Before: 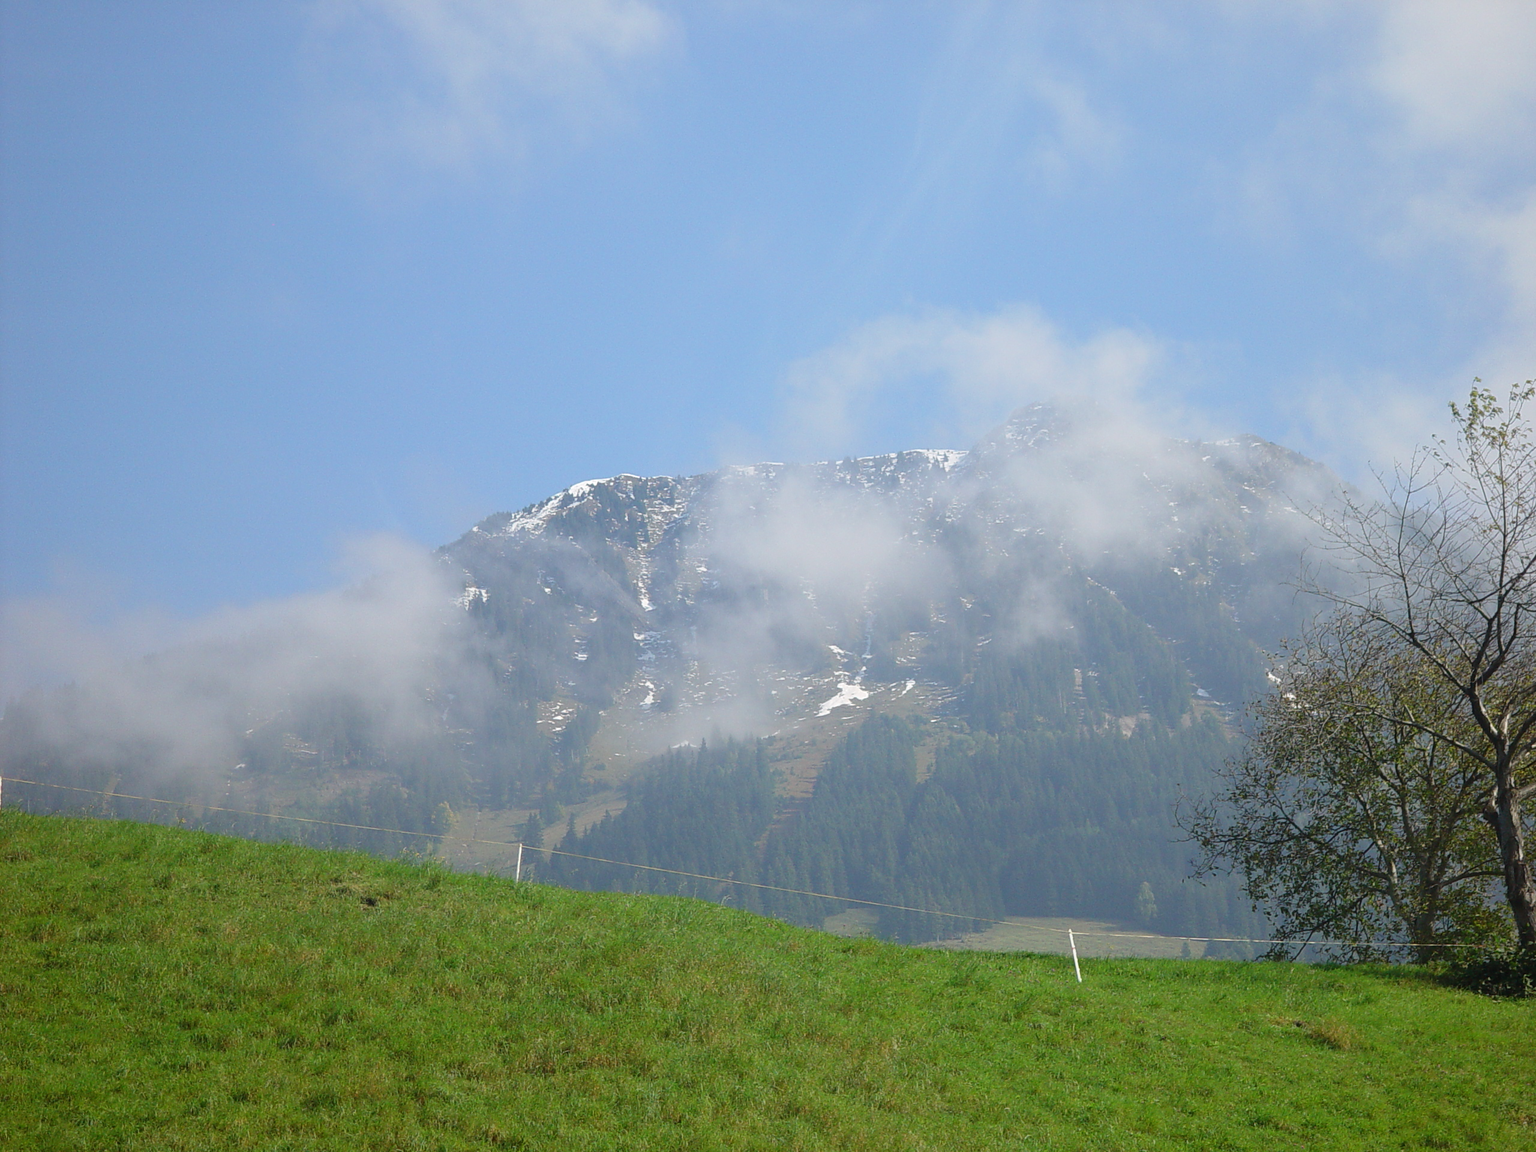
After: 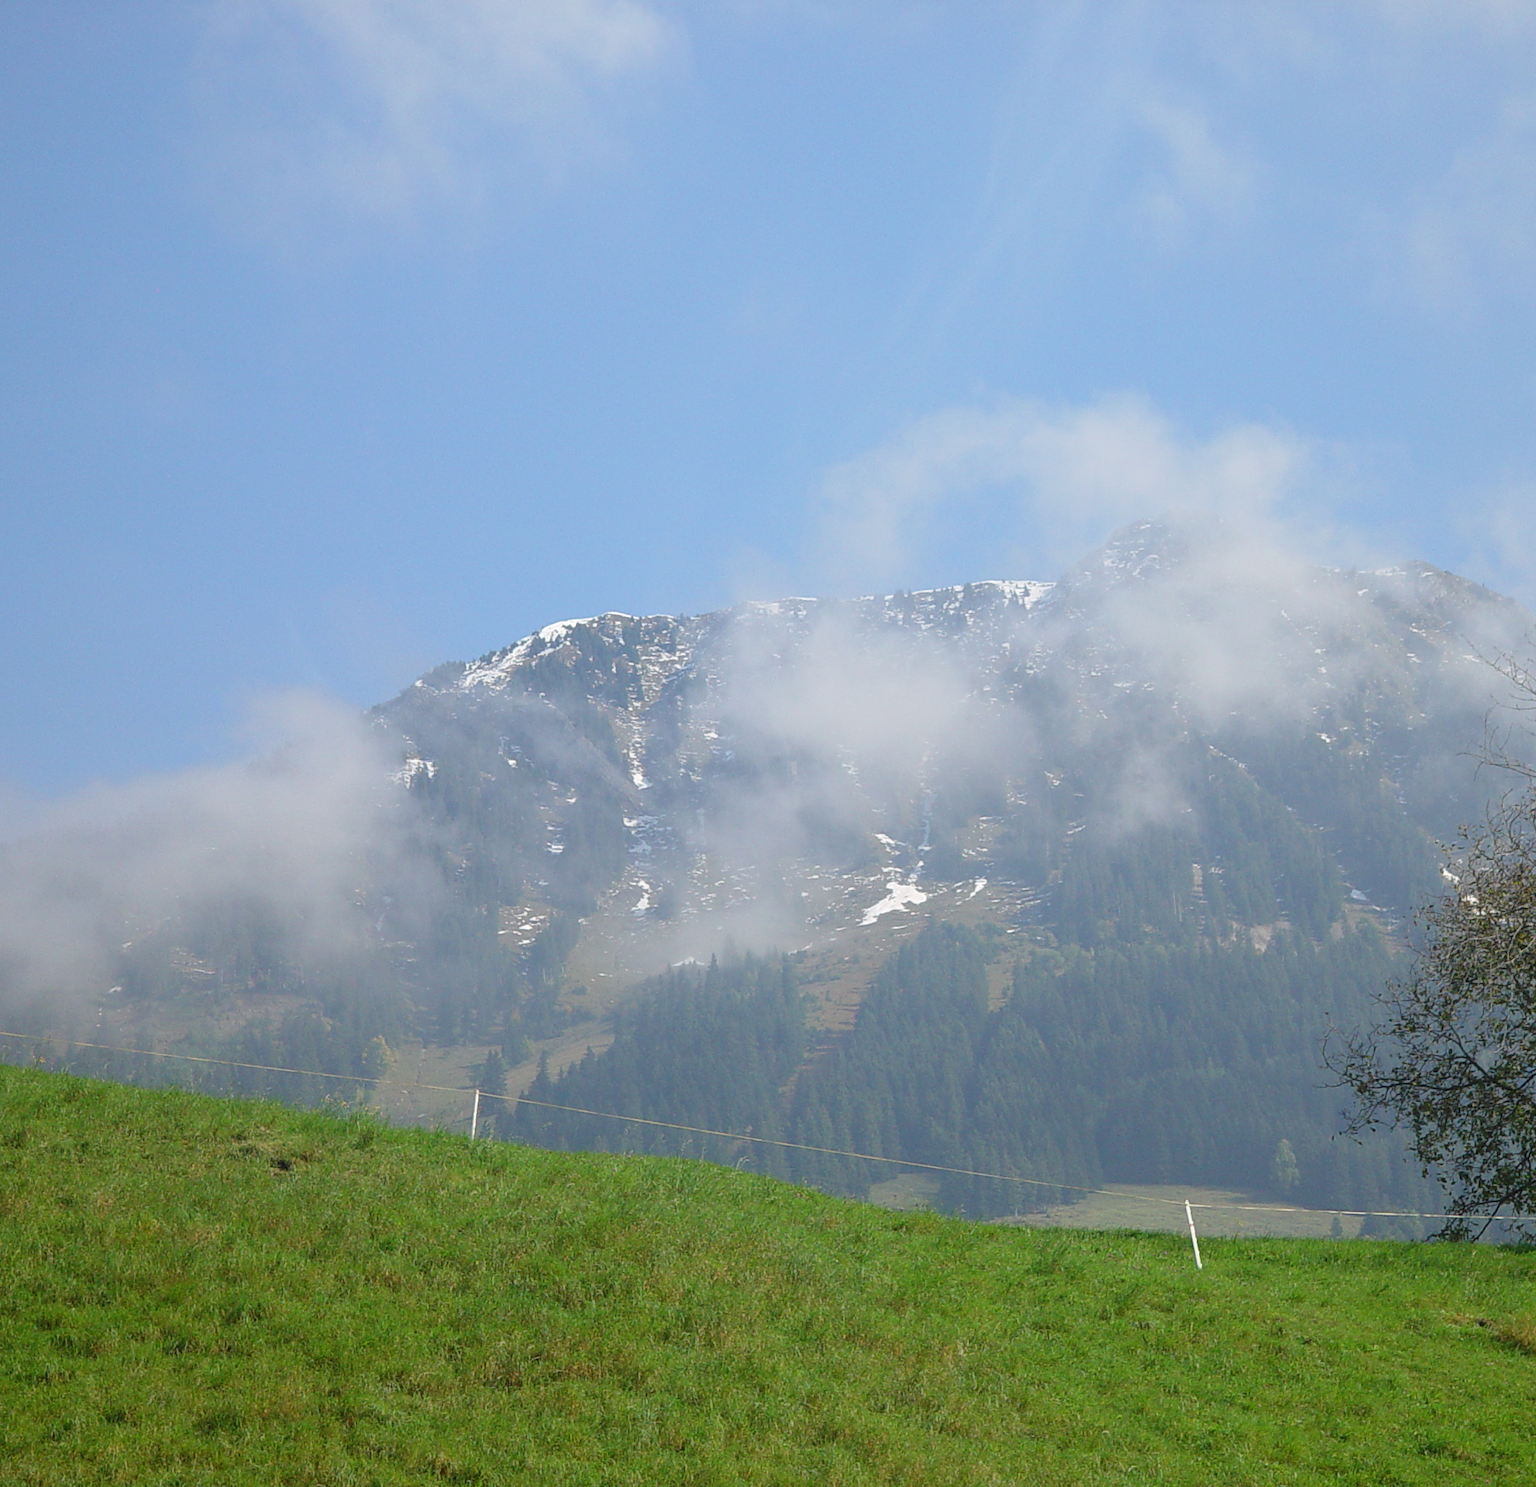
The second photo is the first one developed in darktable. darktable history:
rotate and perspective: automatic cropping off
crop: left 9.88%, right 12.664%
